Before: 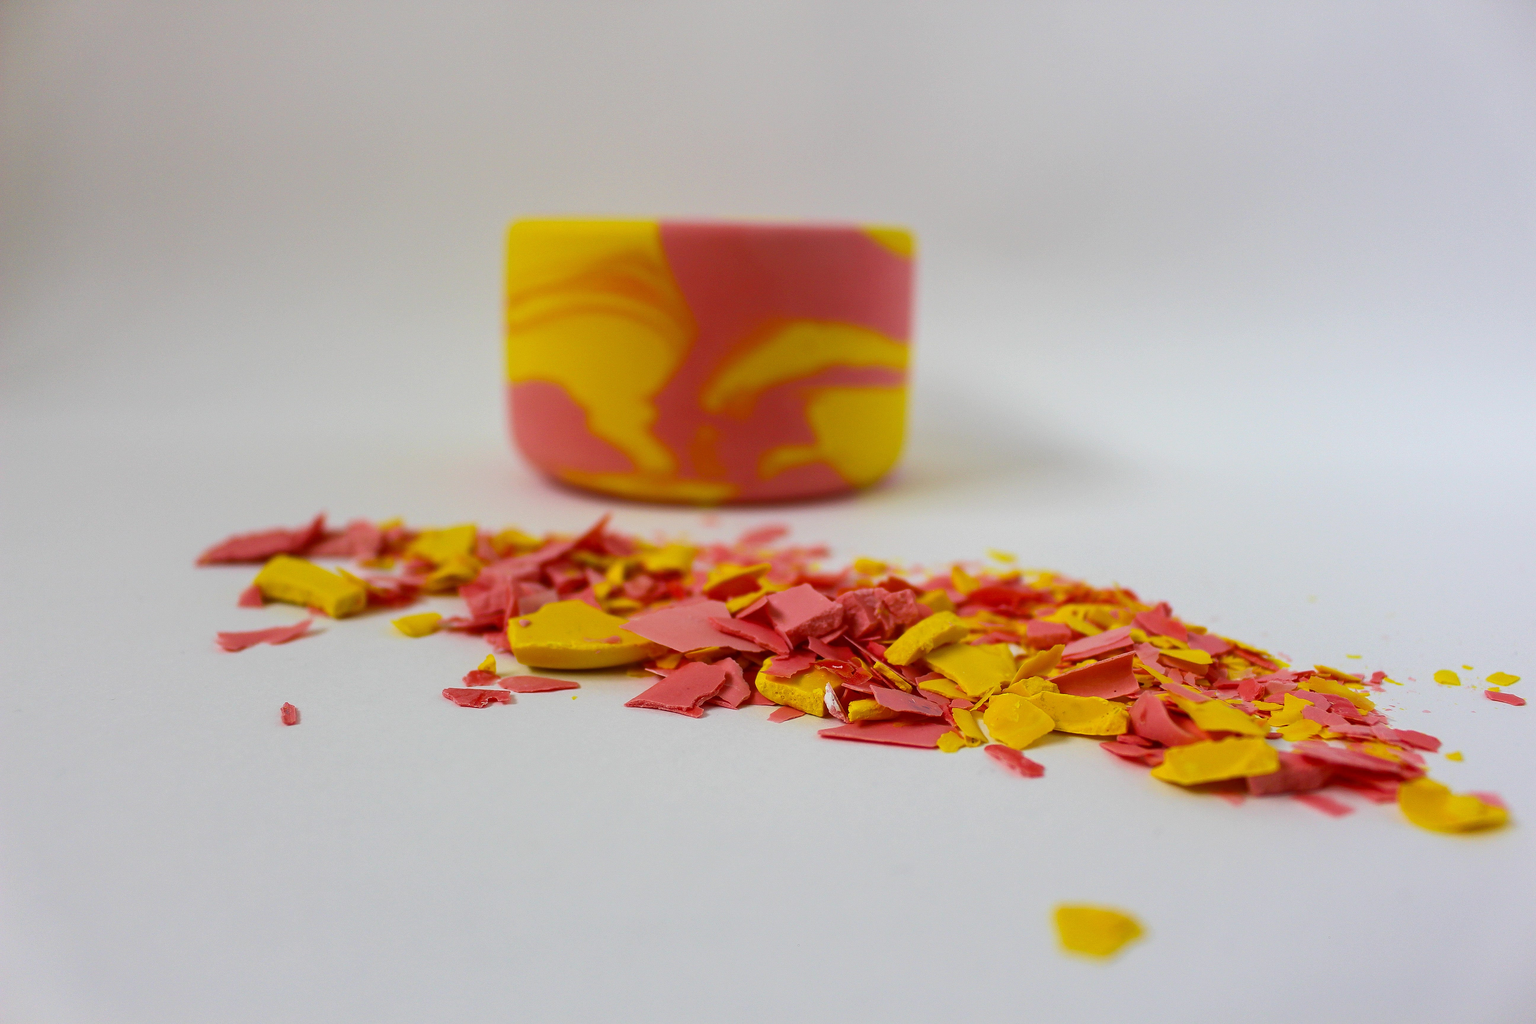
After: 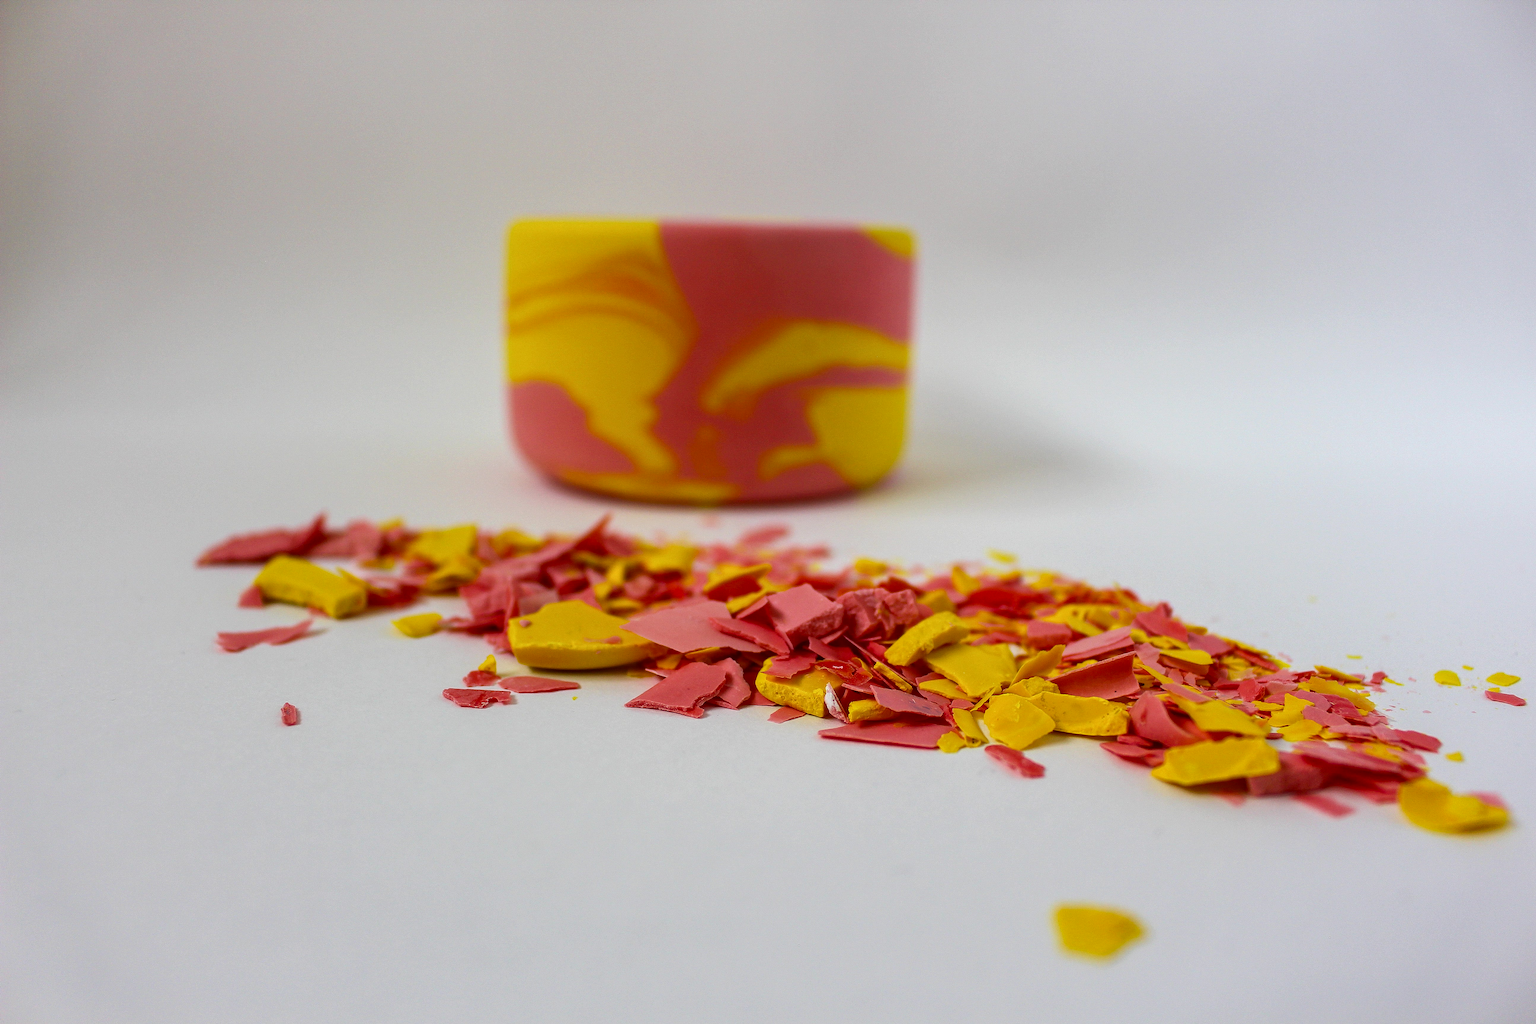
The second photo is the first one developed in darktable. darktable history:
local contrast: on, module defaults
vignetting: fall-off start 99.23%, brightness -0.225, saturation 0.143
